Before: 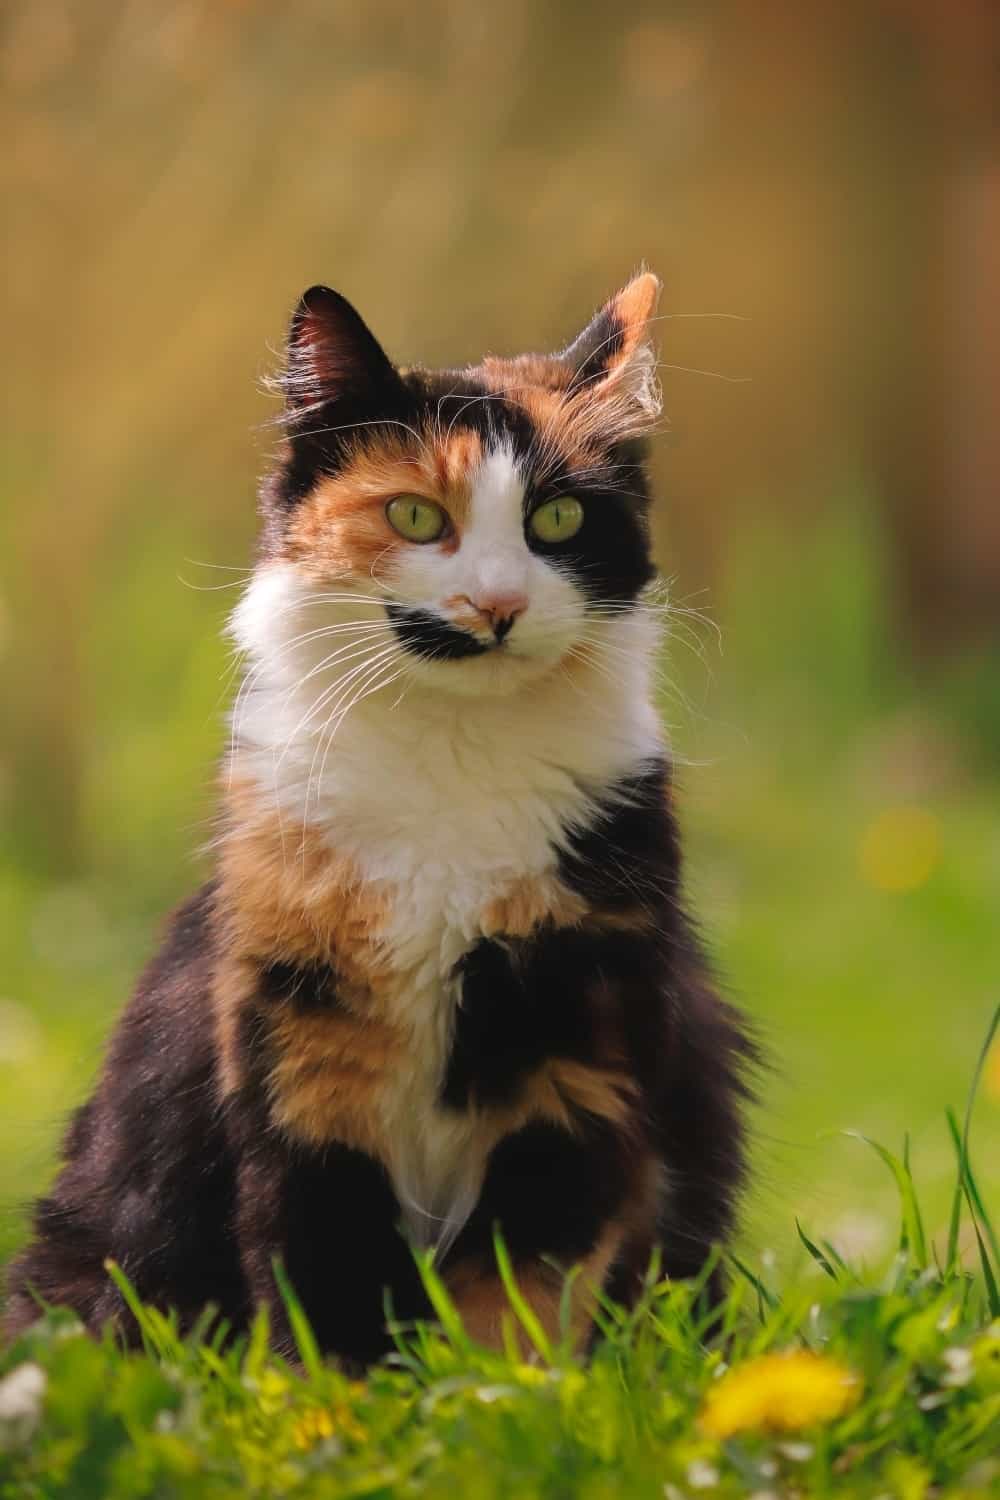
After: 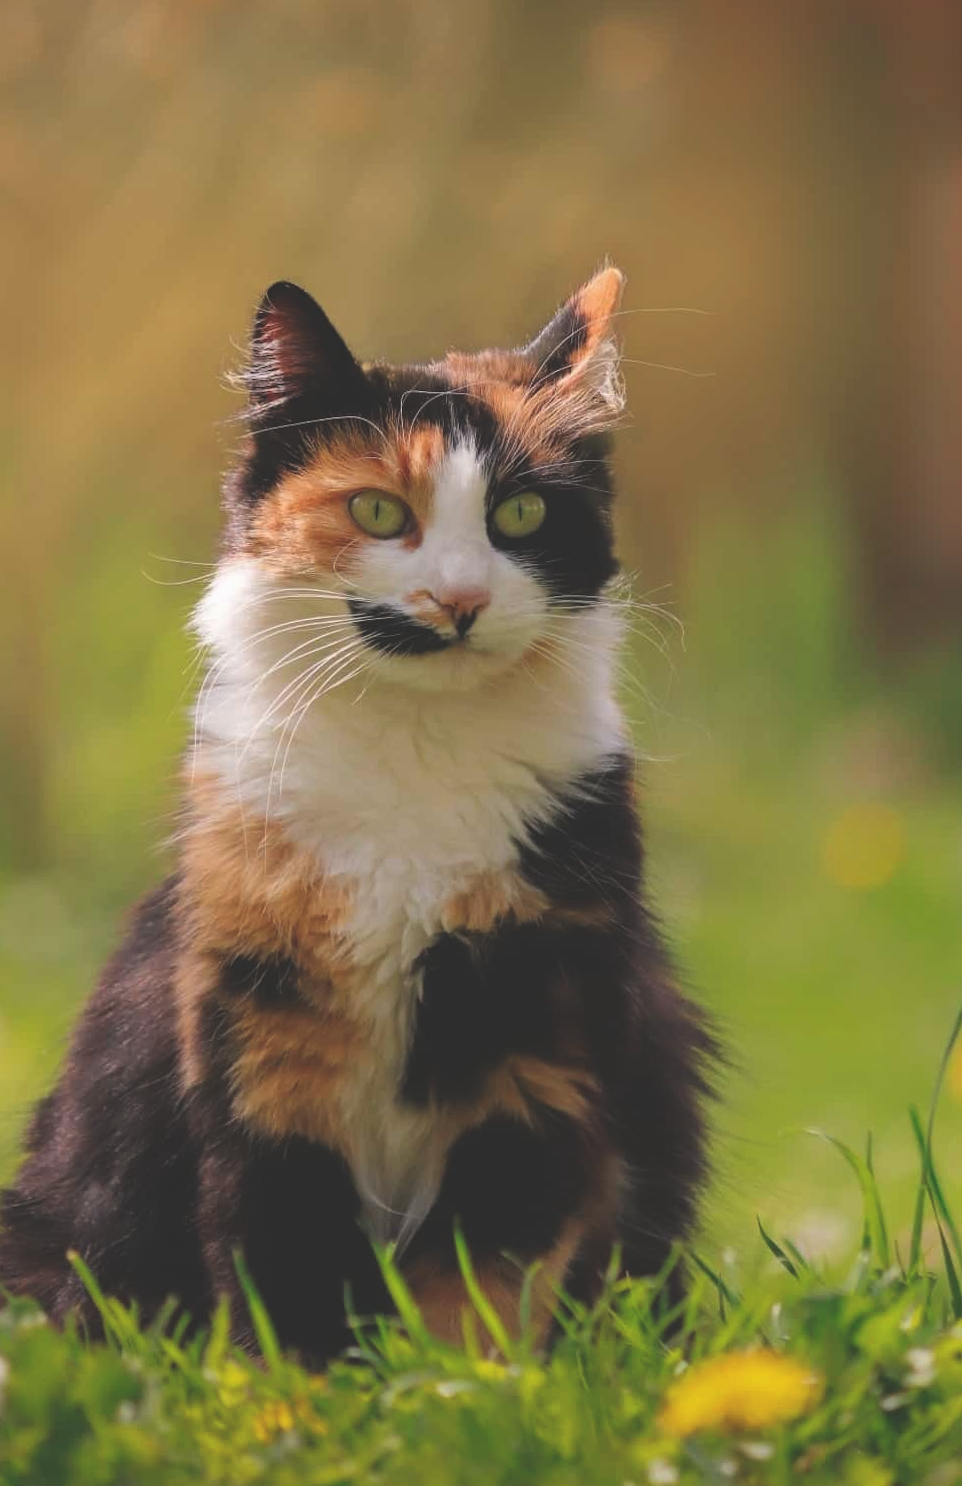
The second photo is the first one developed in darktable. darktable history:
exposure: black level correction -0.023, exposure -0.039 EV, compensate highlight preservation false
contrast brightness saturation: saturation -0.05
crop and rotate: left 3.238%
rotate and perspective: rotation 0.192°, lens shift (horizontal) -0.015, crop left 0.005, crop right 0.996, crop top 0.006, crop bottom 0.99
vibrance: on, module defaults
